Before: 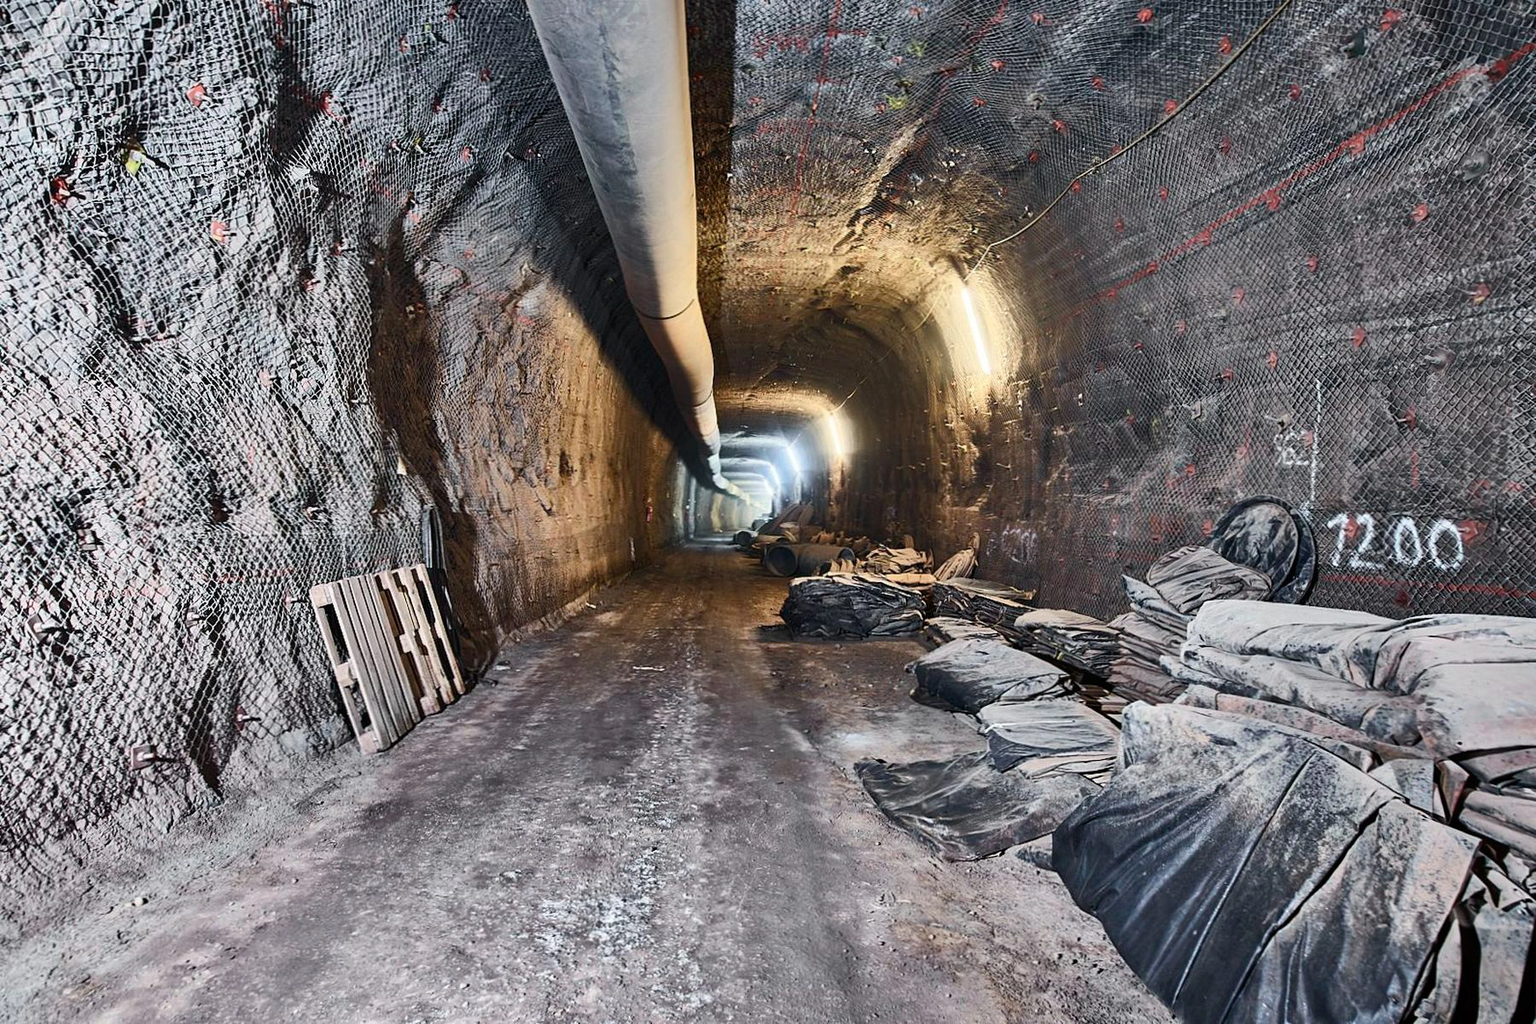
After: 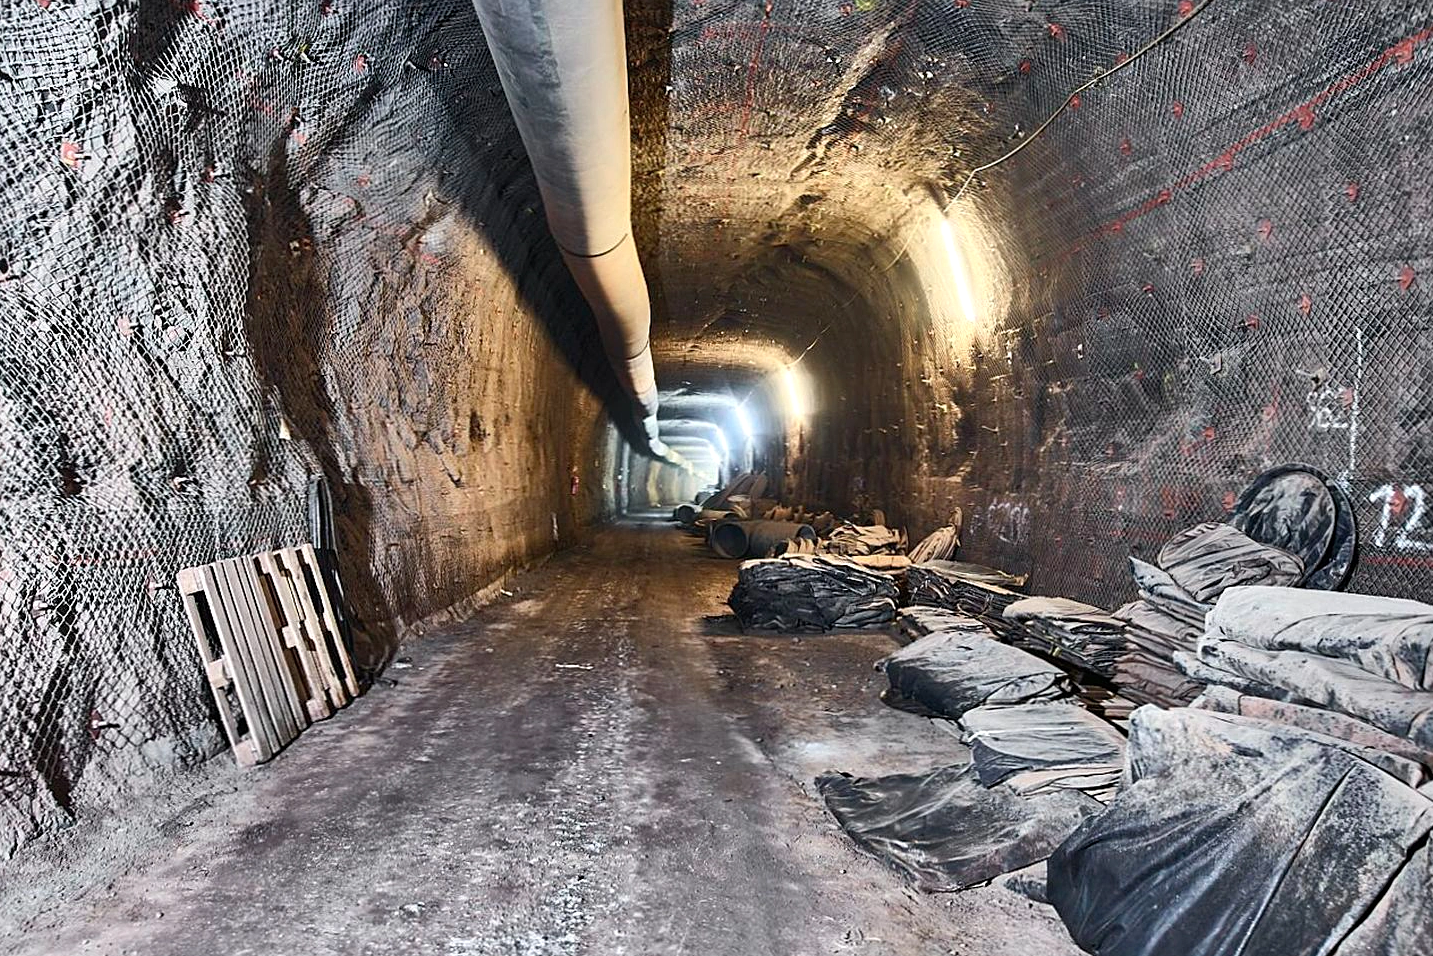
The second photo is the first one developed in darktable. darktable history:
crop and rotate: left 10.381%, top 9.829%, right 9.994%, bottom 10.473%
exposure: exposure 0.19 EV, compensate exposure bias true, compensate highlight preservation false
sharpen: amount 0.203
